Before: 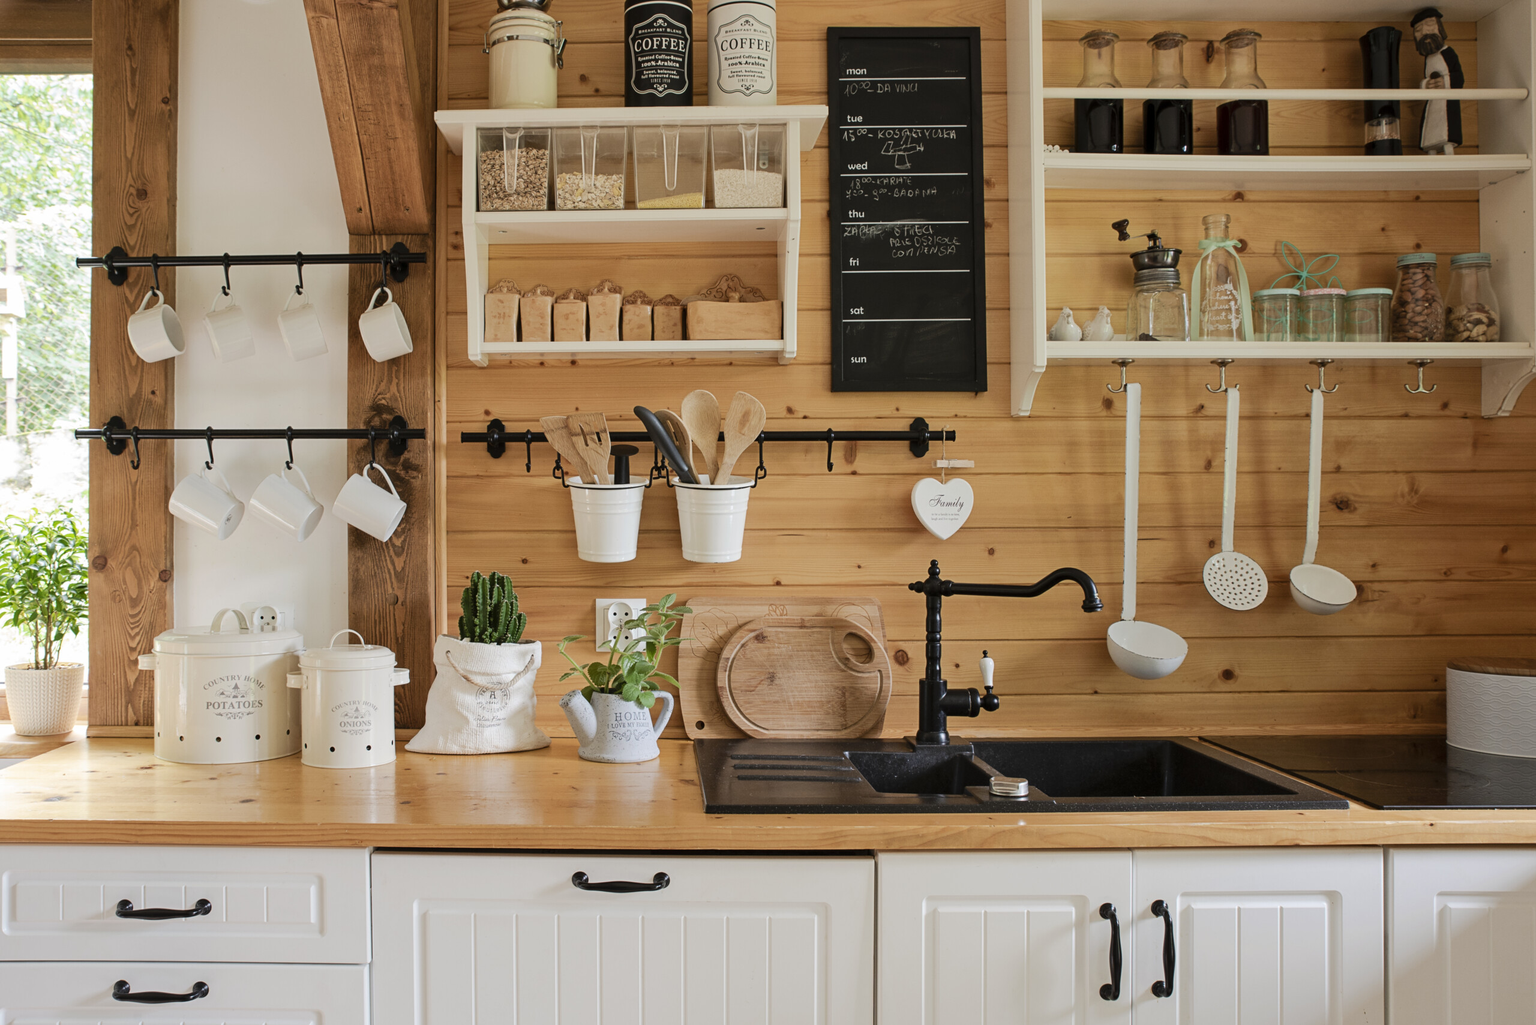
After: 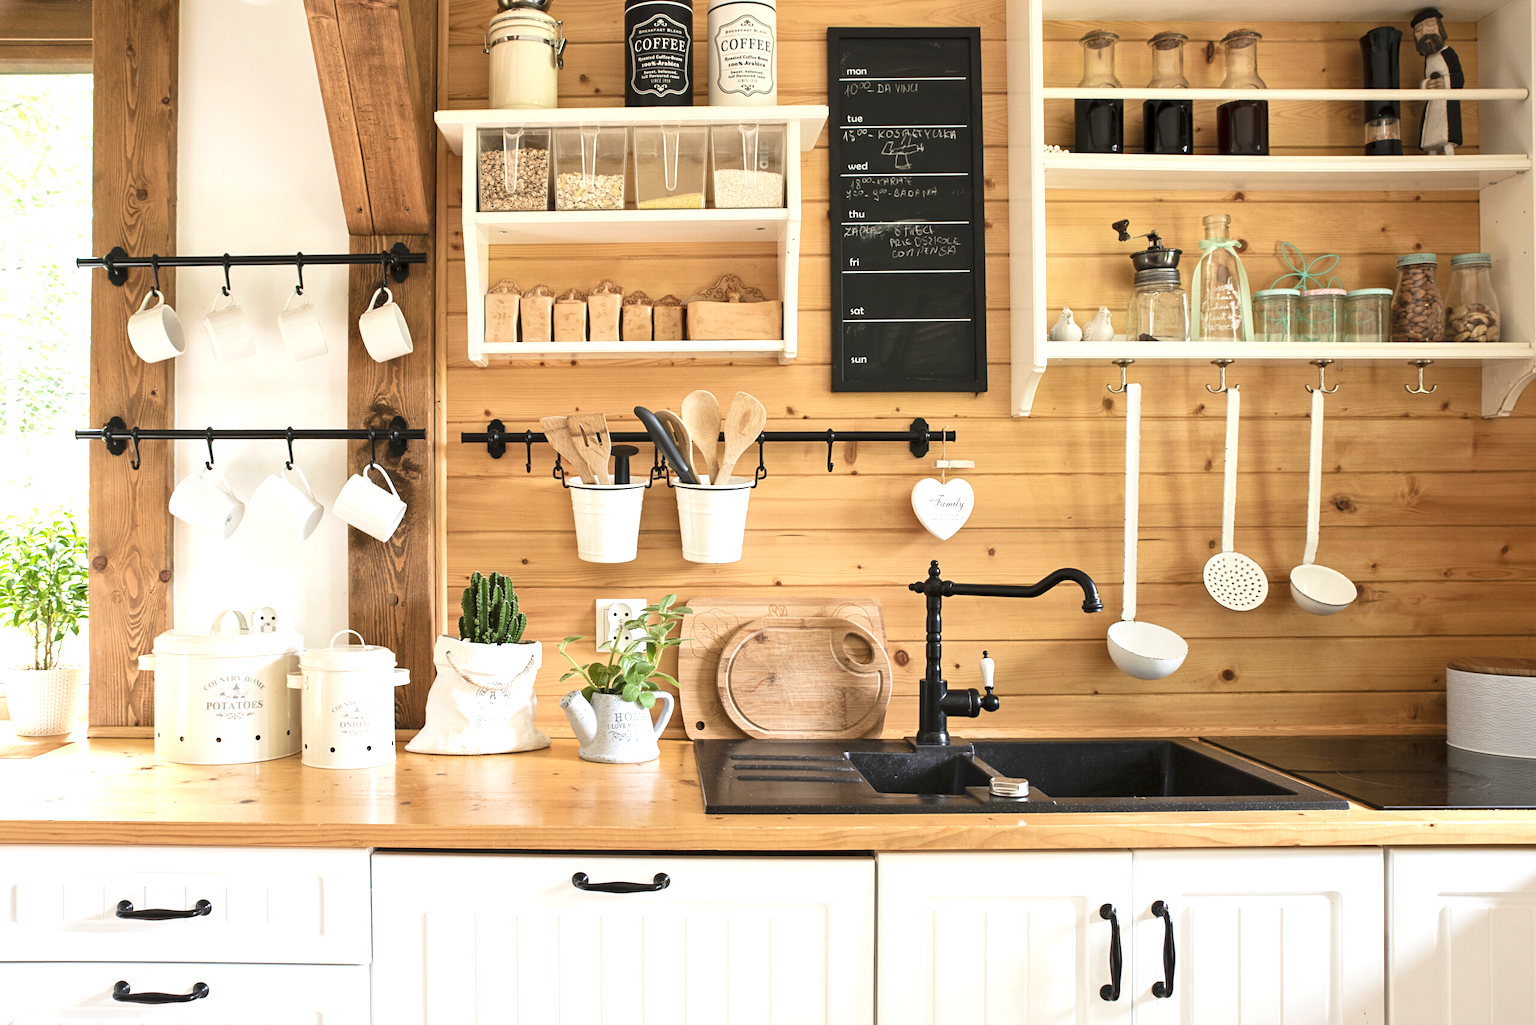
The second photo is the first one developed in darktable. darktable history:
tone equalizer: on, module defaults
exposure: exposure 1 EV, compensate highlight preservation false
